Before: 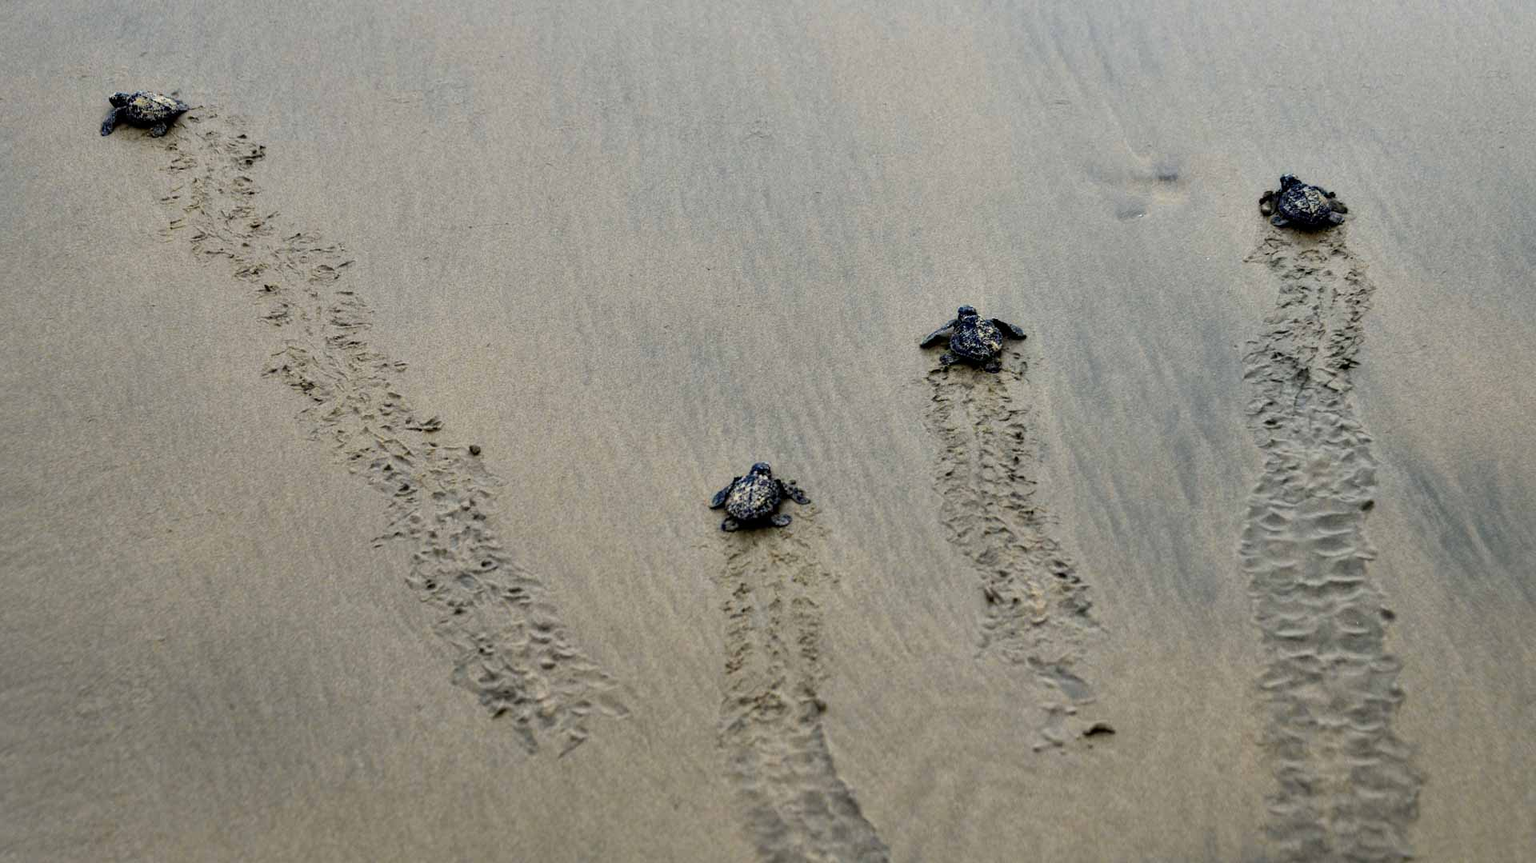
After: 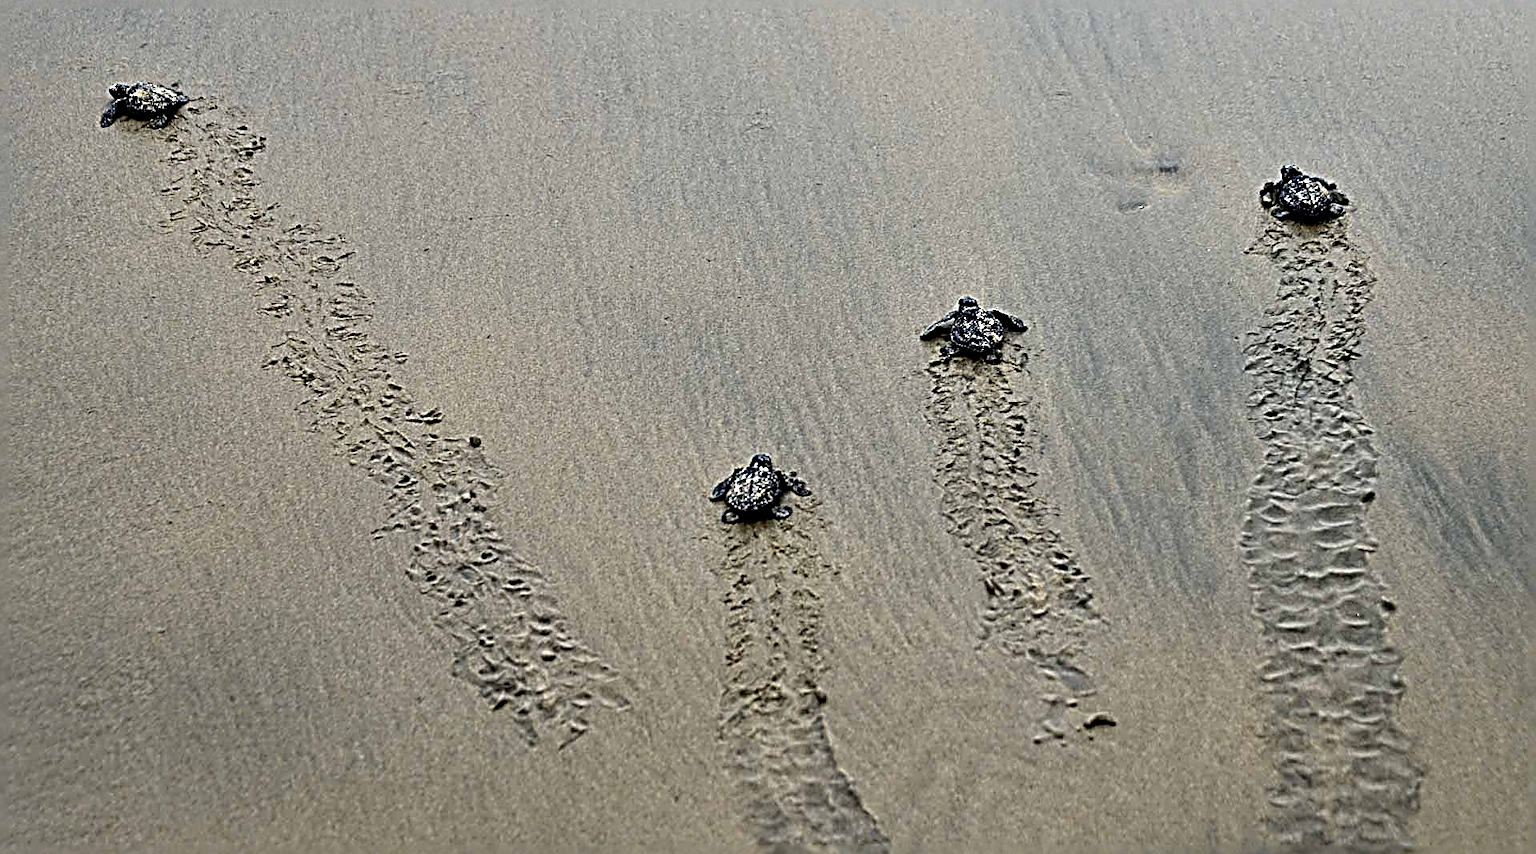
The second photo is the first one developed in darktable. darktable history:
crop: top 1.079%, right 0.012%
sharpen: radius 4.018, amount 1.996
